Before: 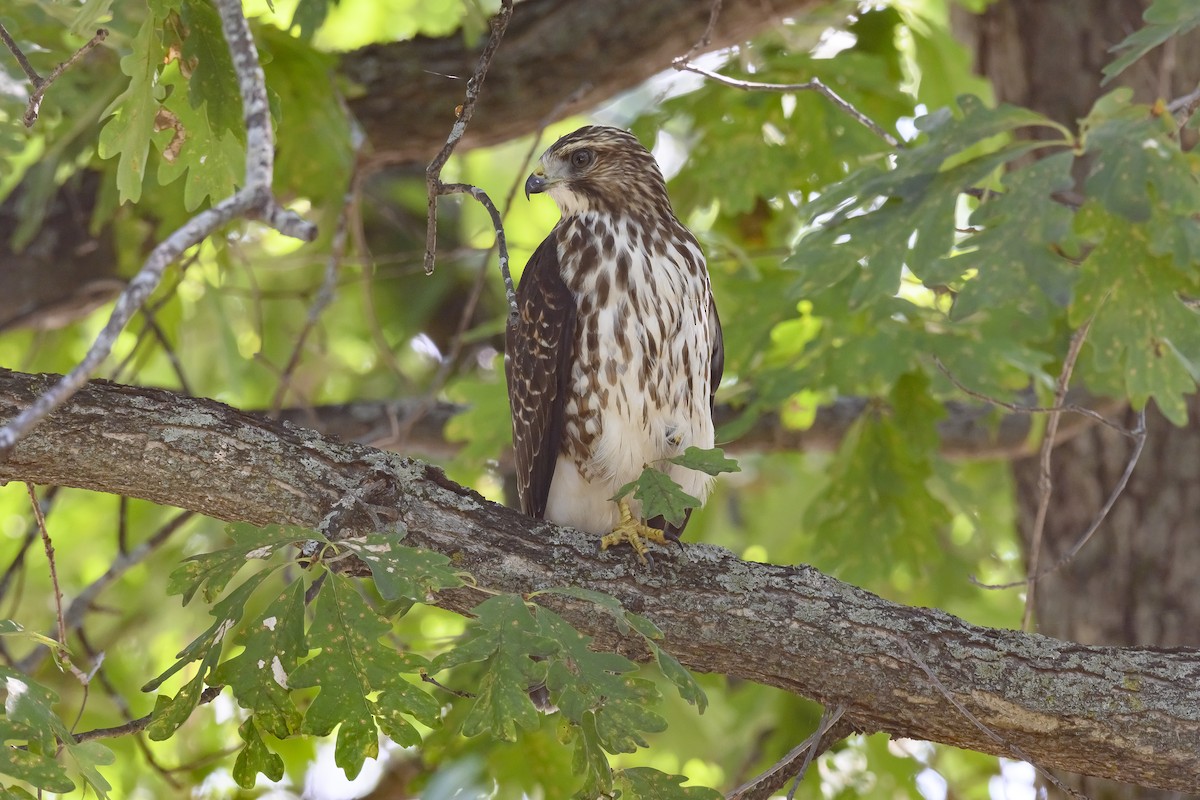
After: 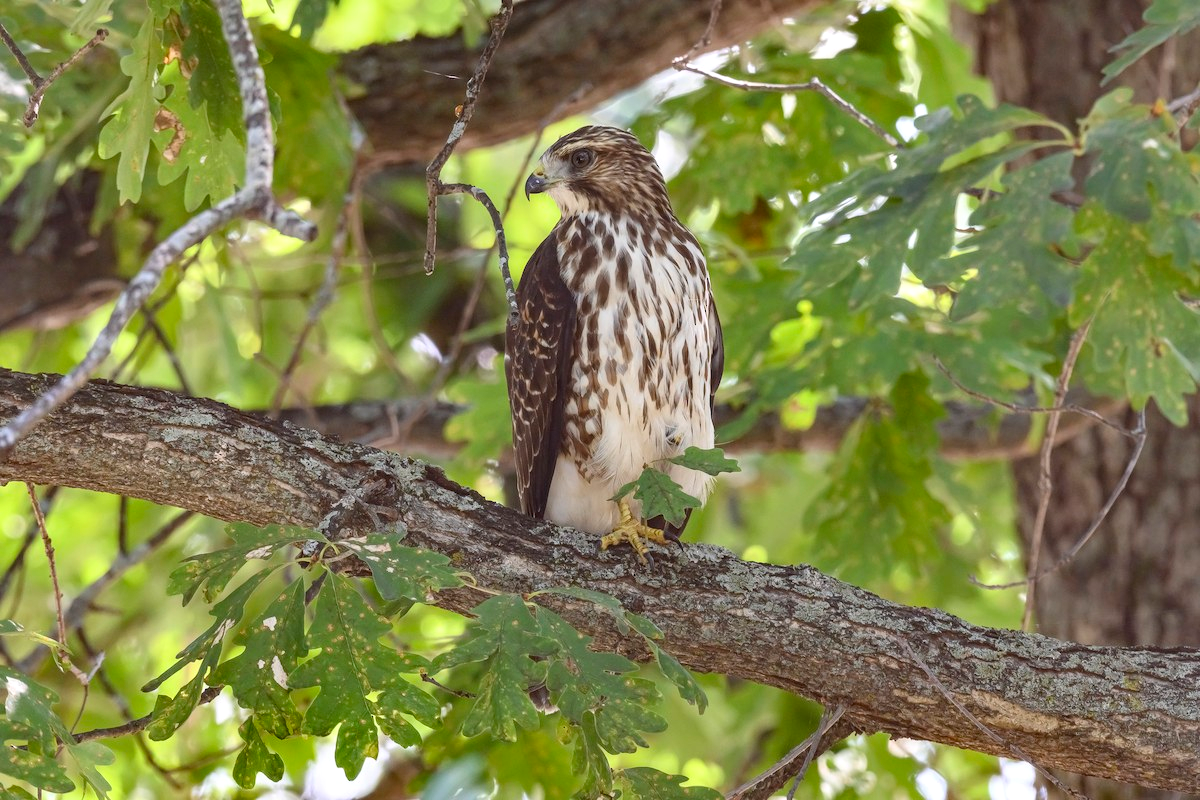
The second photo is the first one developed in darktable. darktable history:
local contrast: on, module defaults
contrast brightness saturation: contrast 0.1, brightness 0.02, saturation 0.02
